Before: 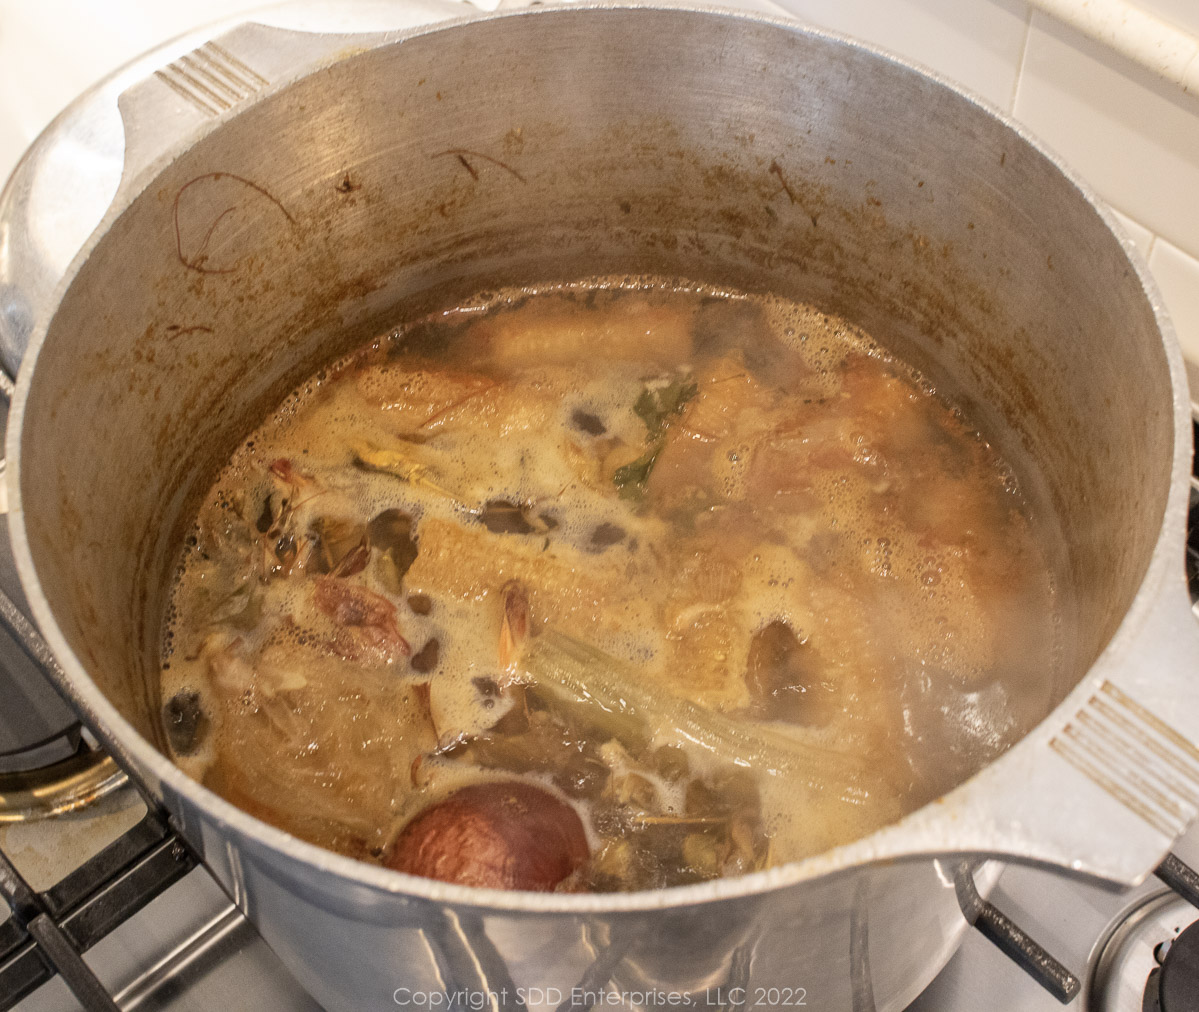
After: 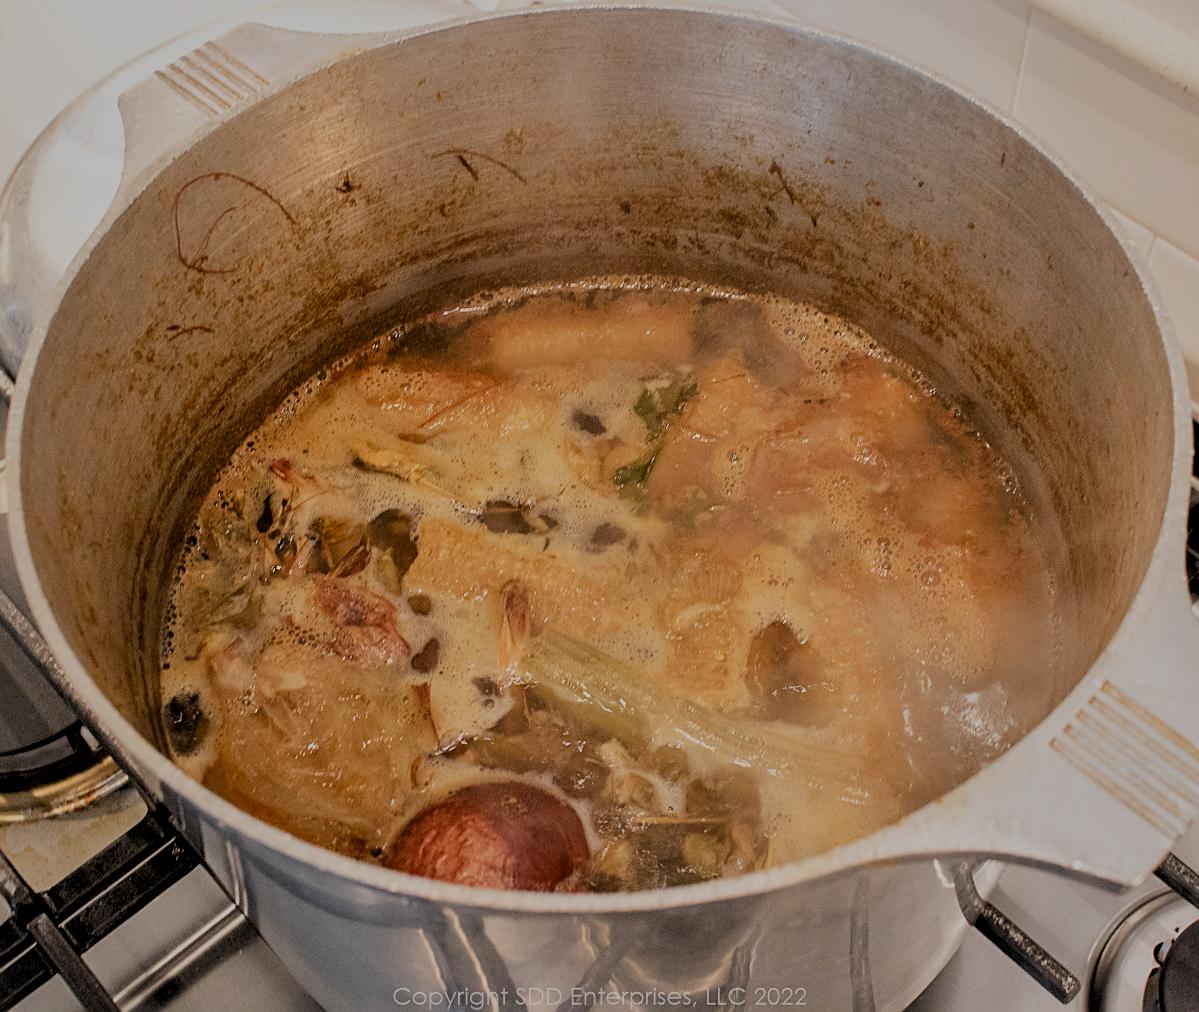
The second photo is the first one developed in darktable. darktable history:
local contrast: mode bilateral grid, contrast 26, coarseness 50, detail 122%, midtone range 0.2
exposure: black level correction 0.006, exposure -0.219 EV, compensate highlight preservation false
filmic rgb: black relative exposure -6.13 EV, white relative exposure 6.94 EV, hardness 2.25, preserve chrominance RGB euclidean norm (legacy), color science v4 (2020)
sharpen: amount 0.49
